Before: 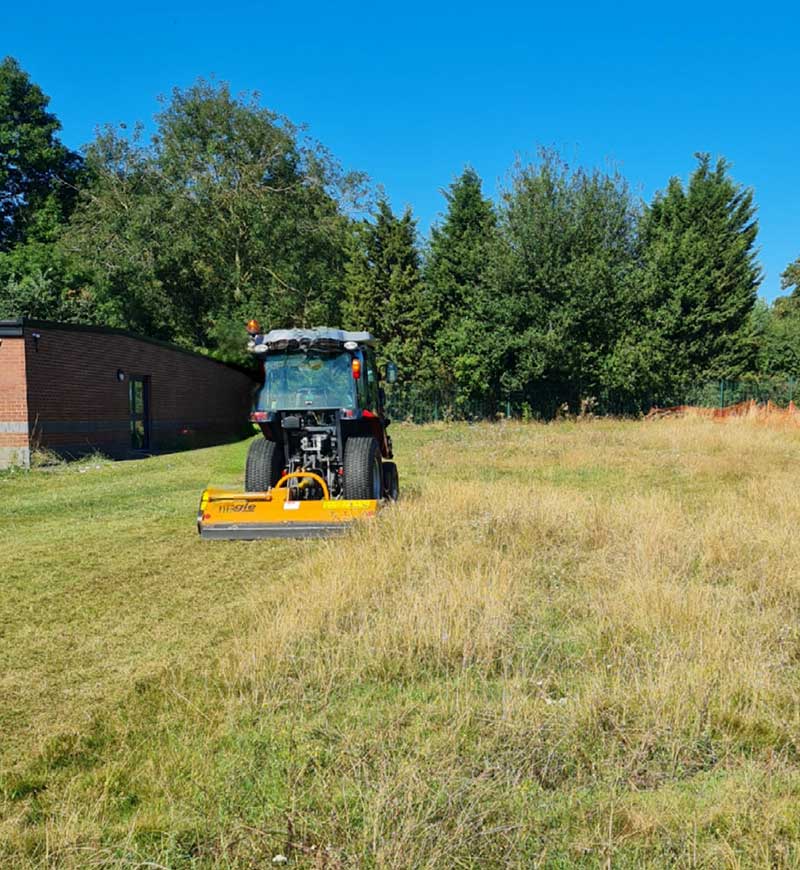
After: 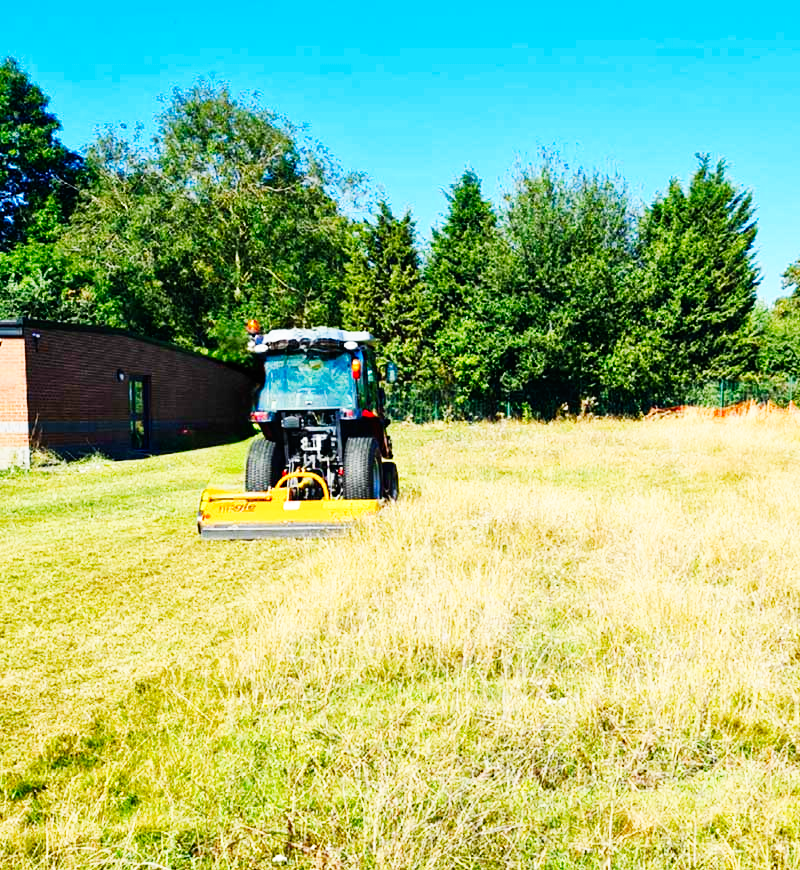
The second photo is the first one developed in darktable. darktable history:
color balance rgb: perceptual saturation grading › global saturation 20%, perceptual saturation grading › highlights -25%, perceptual saturation grading › shadows 25%
base curve: curves: ch0 [(0, 0) (0.007, 0.004) (0.027, 0.03) (0.046, 0.07) (0.207, 0.54) (0.442, 0.872) (0.673, 0.972) (1, 1)], preserve colors none
